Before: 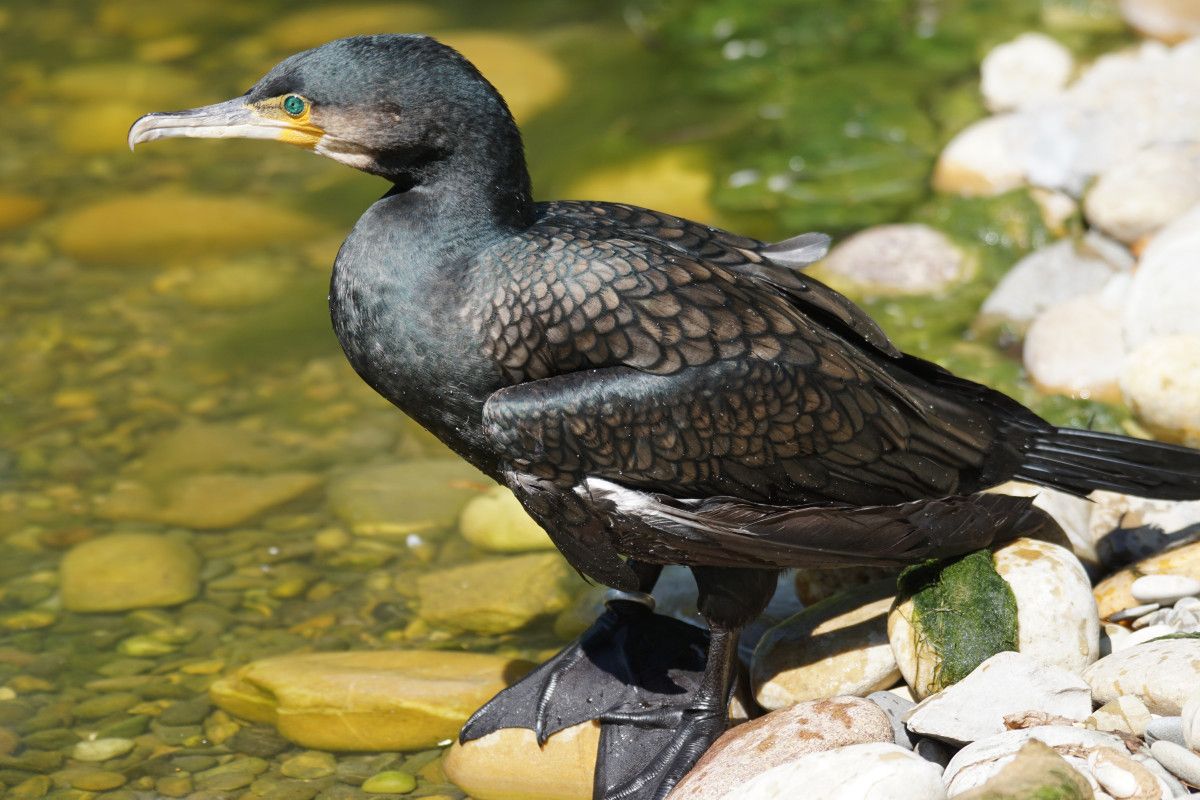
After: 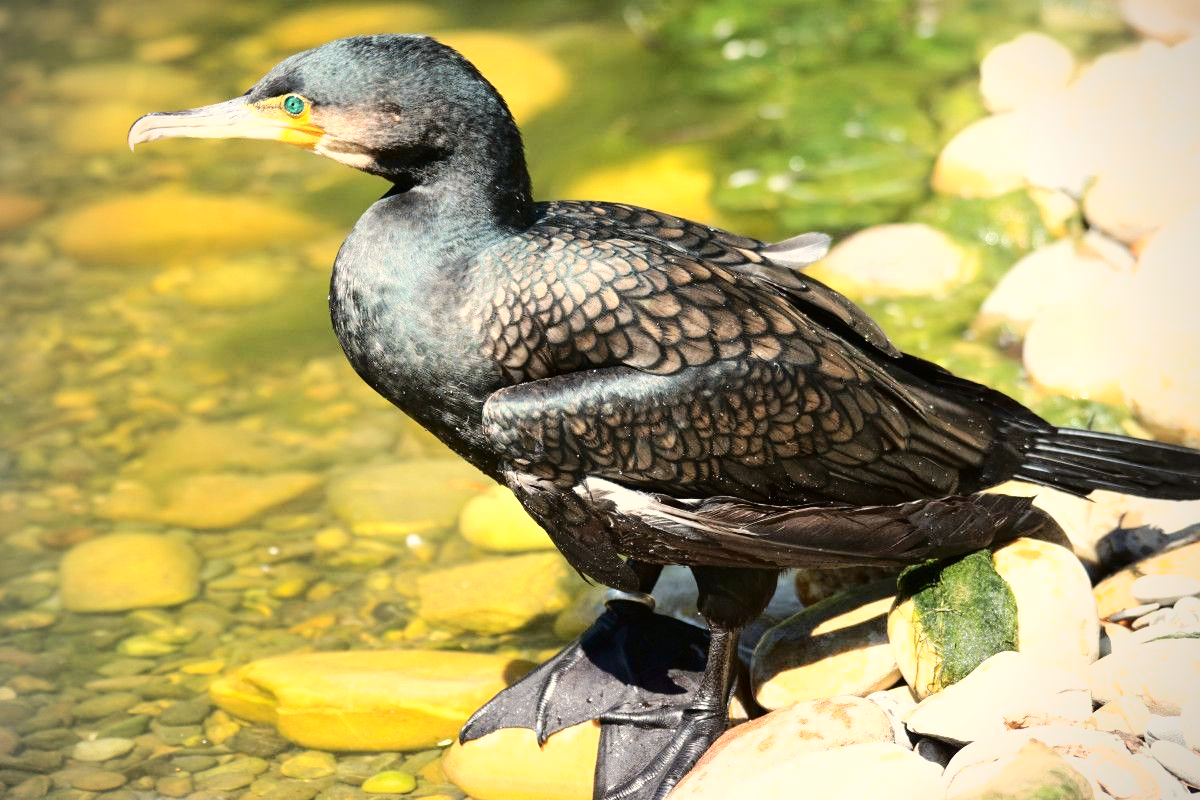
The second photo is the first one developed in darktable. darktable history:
white balance: red 1.045, blue 0.932
exposure: black level correction 0, exposure 0.7 EV, compensate exposure bias true, compensate highlight preservation false
vignetting: unbound false
fill light: exposure -2 EV, width 8.6
contrast brightness saturation: contrast 0.2, brightness 0.15, saturation 0.14
